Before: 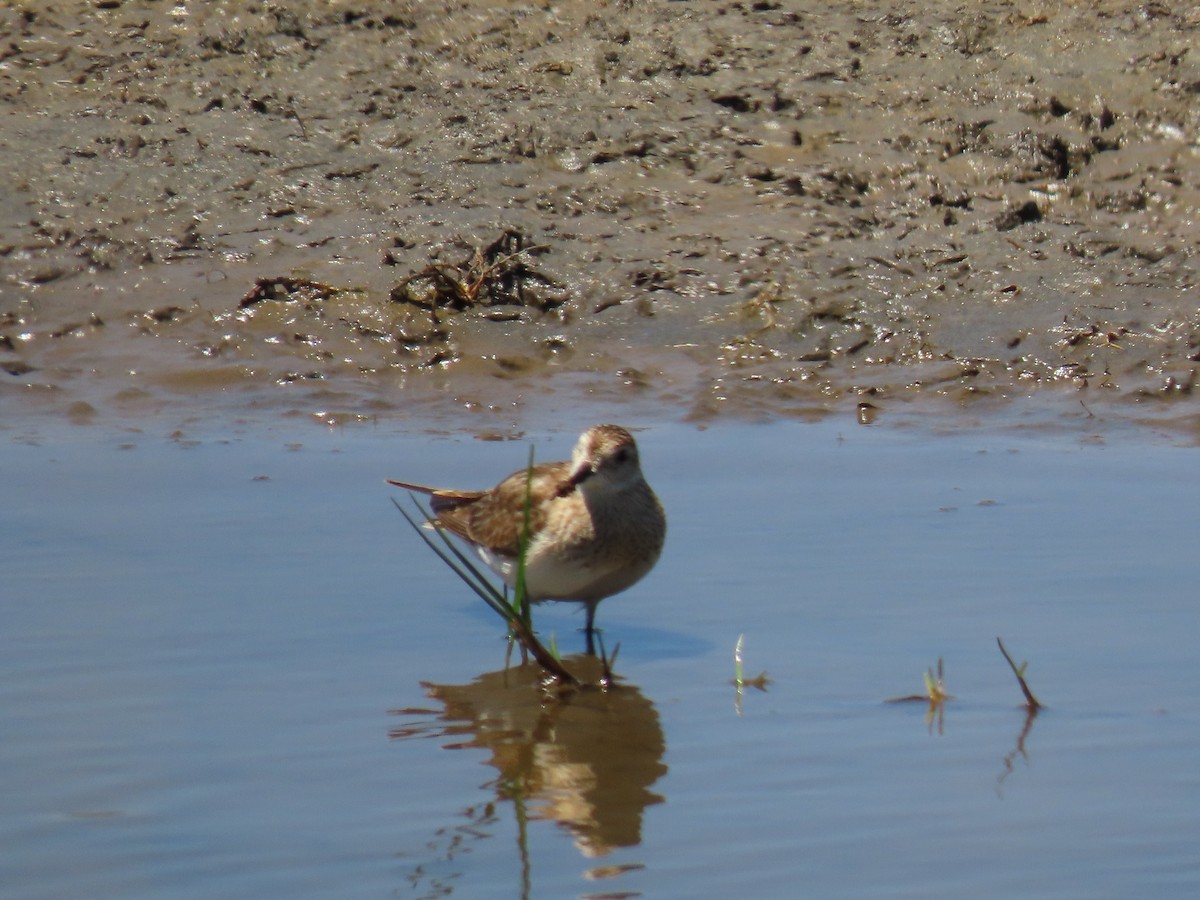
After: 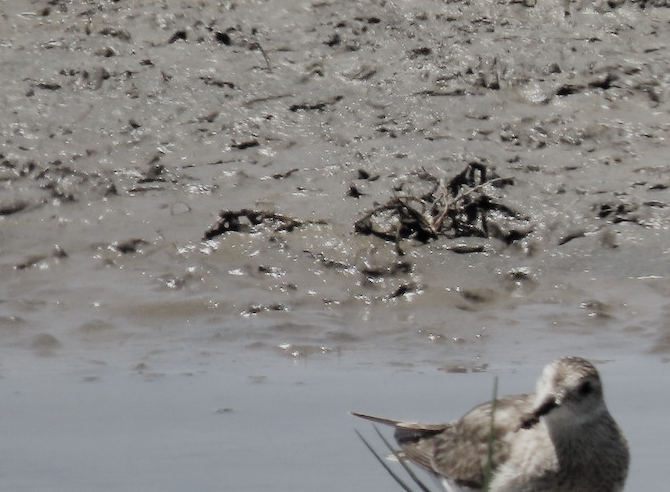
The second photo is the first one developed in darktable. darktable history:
color zones: curves: ch1 [(0, 0.153) (0.143, 0.15) (0.286, 0.151) (0.429, 0.152) (0.571, 0.152) (0.714, 0.151) (0.857, 0.151) (1, 0.153)]
crop and rotate: left 3.043%, top 7.617%, right 41.053%, bottom 37.636%
contrast brightness saturation: brightness 0.153
filmic rgb: black relative exposure -7.65 EV, white relative exposure 4.56 EV, hardness 3.61, preserve chrominance no, color science v4 (2020), contrast in shadows soft
